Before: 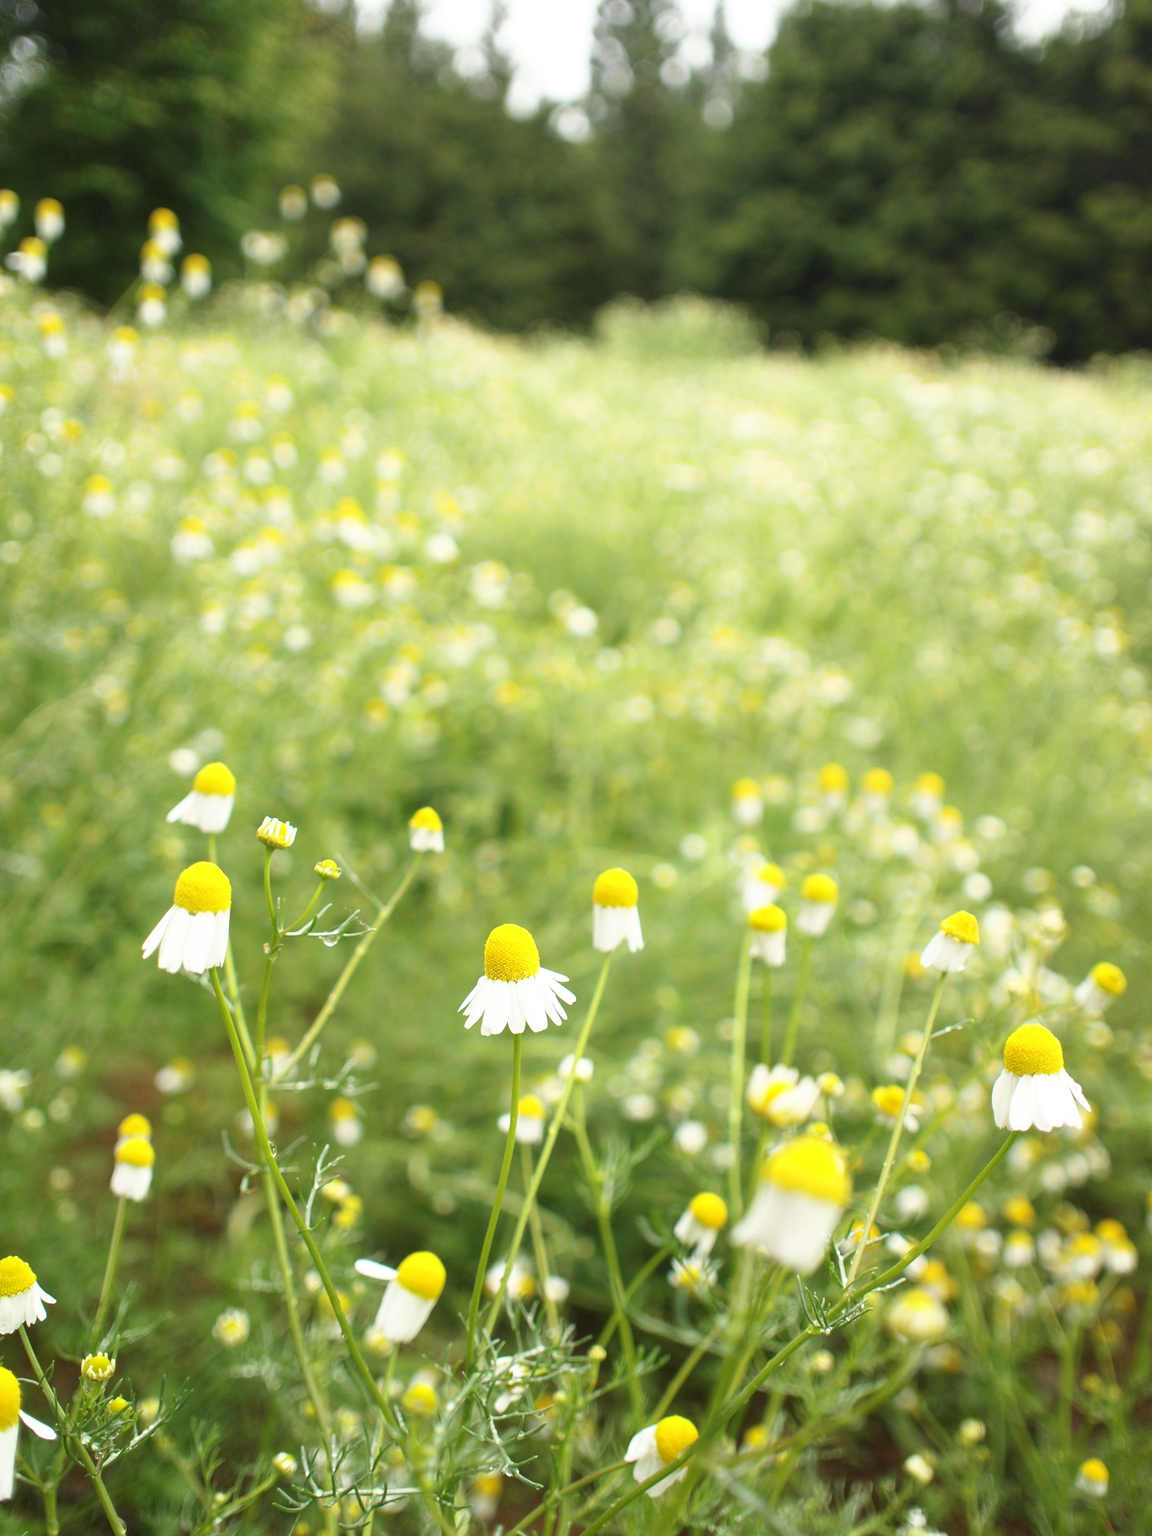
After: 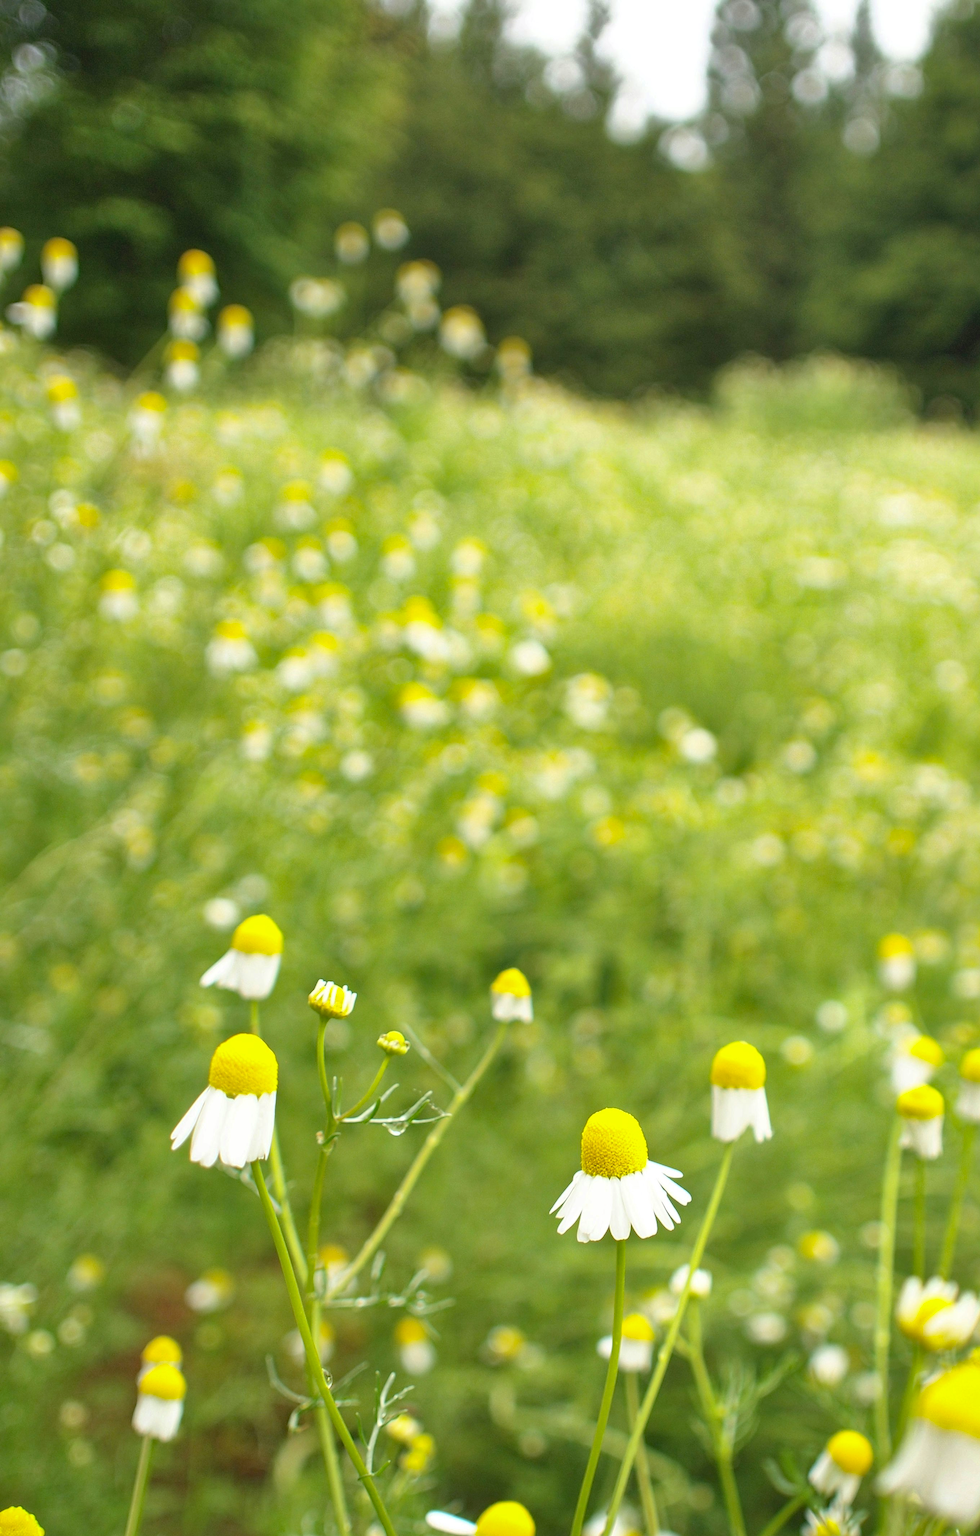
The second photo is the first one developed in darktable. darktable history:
crop: right 28.995%, bottom 16.607%
shadows and highlights: on, module defaults
haze removal: strength 0.303, distance 0.254, compatibility mode true, adaptive false
